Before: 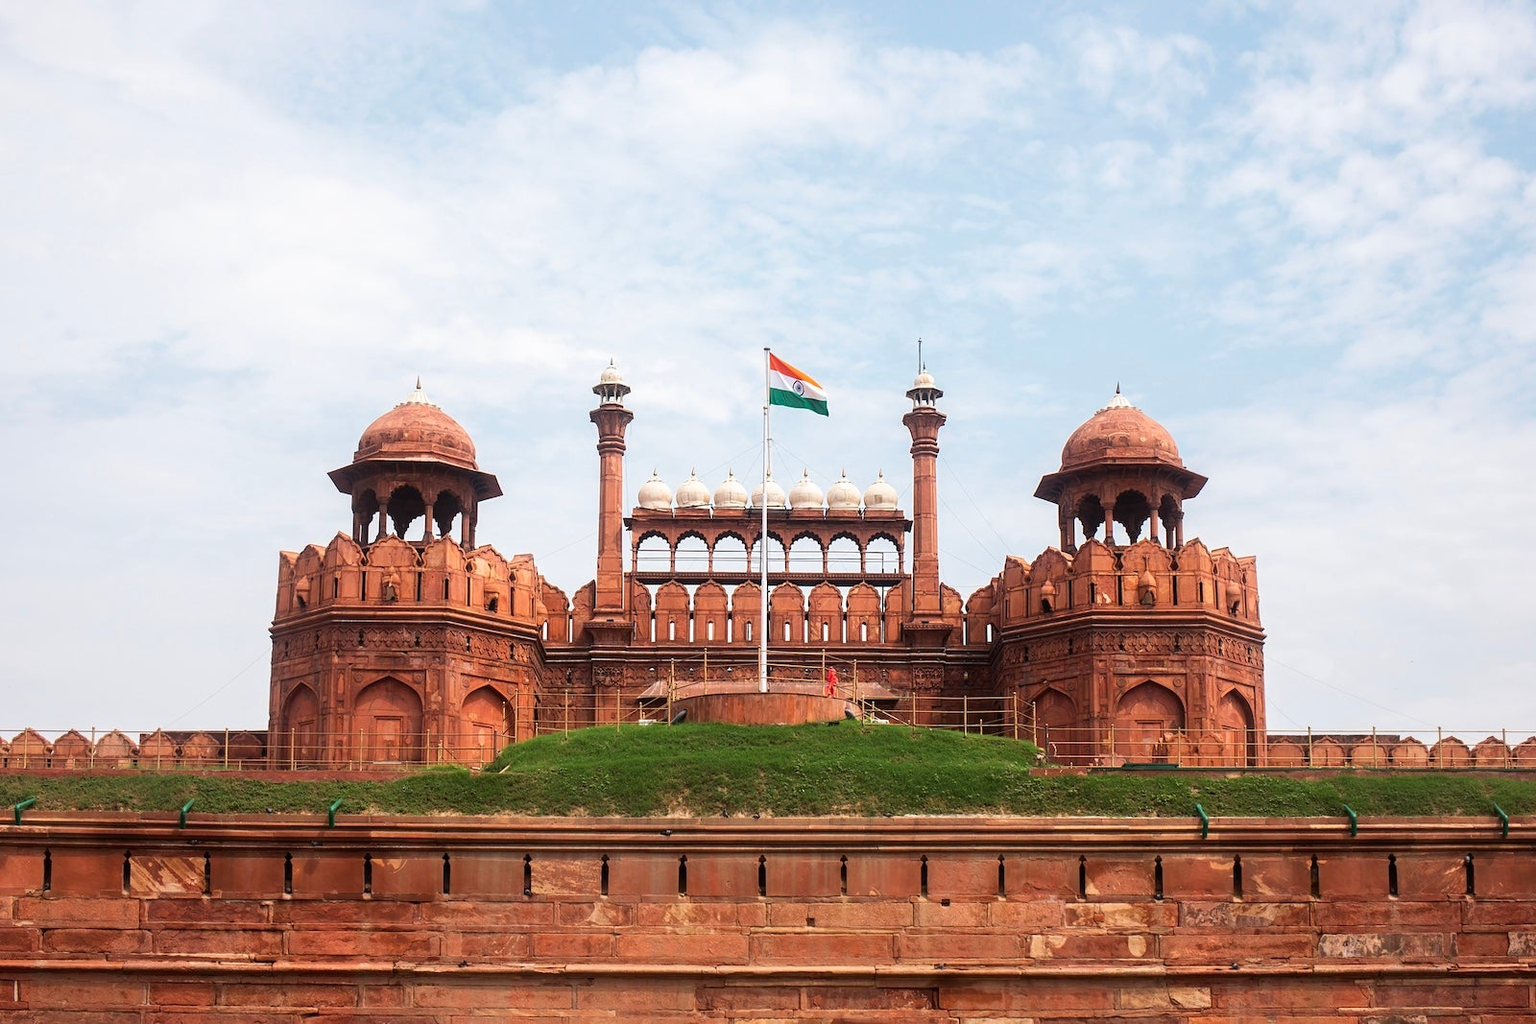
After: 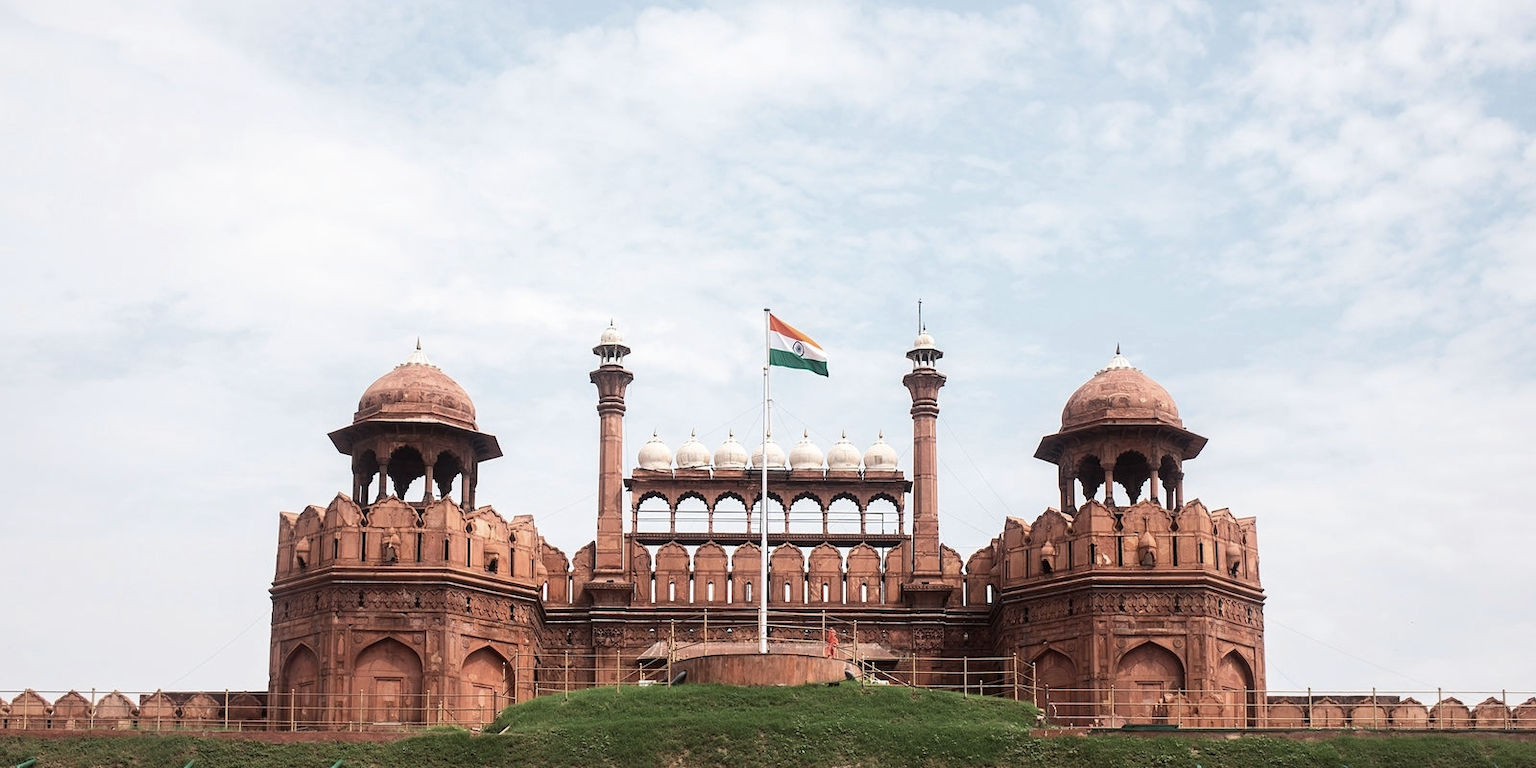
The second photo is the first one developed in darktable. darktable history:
crop: top 3.857%, bottom 21.132%
contrast brightness saturation: contrast 0.1, saturation -0.36
